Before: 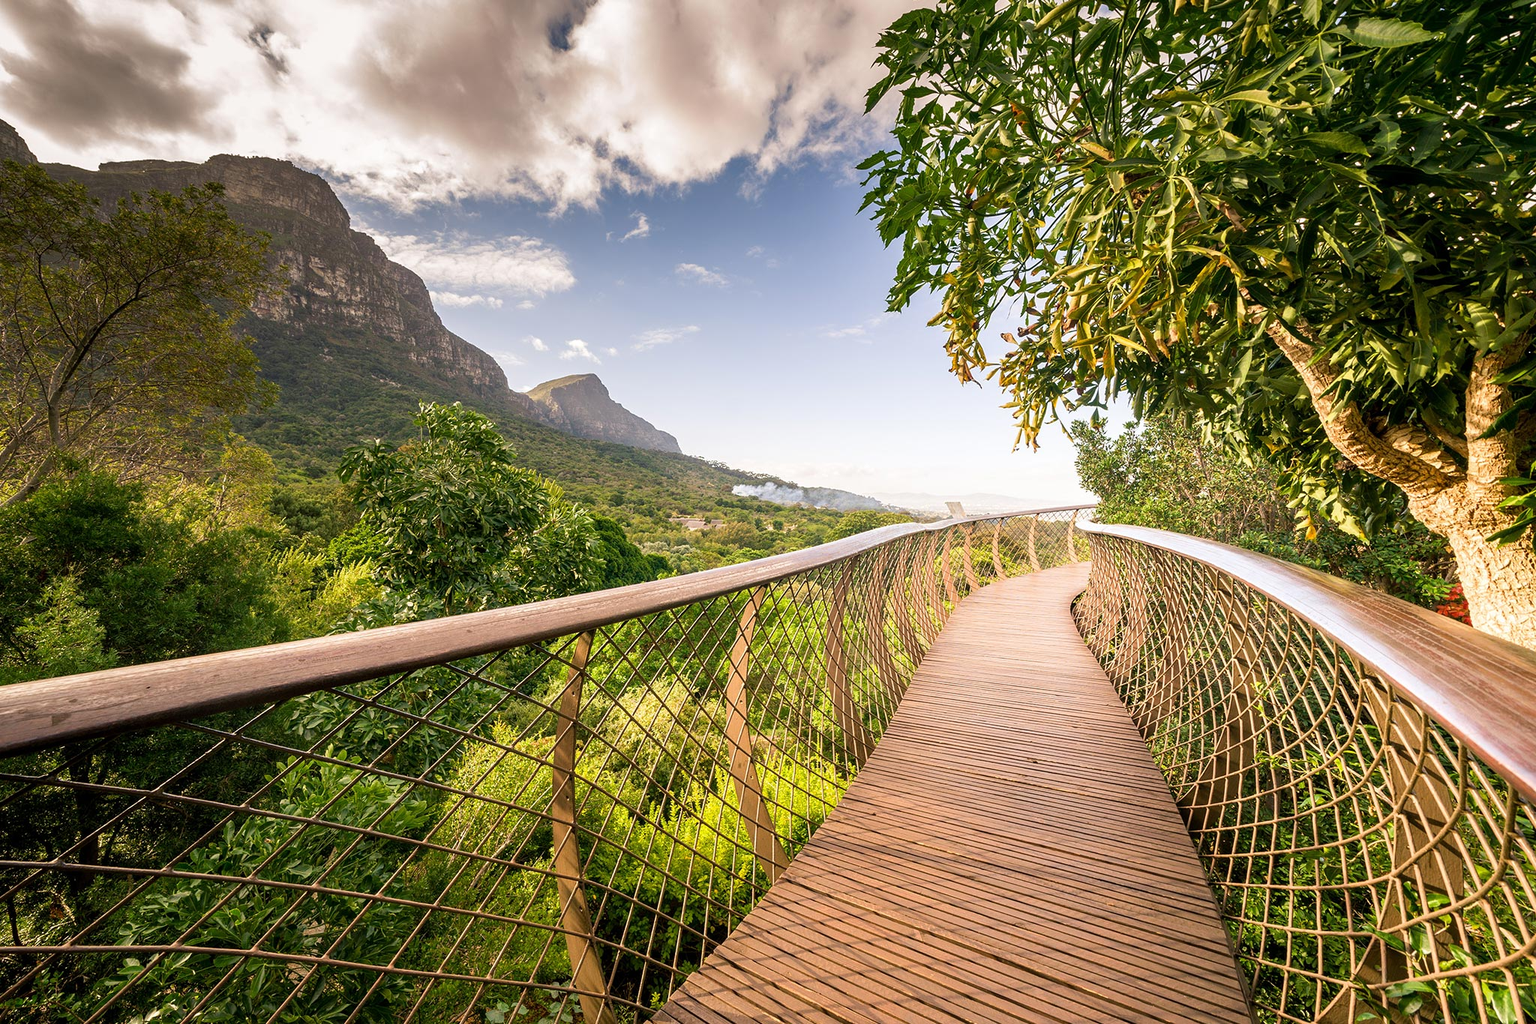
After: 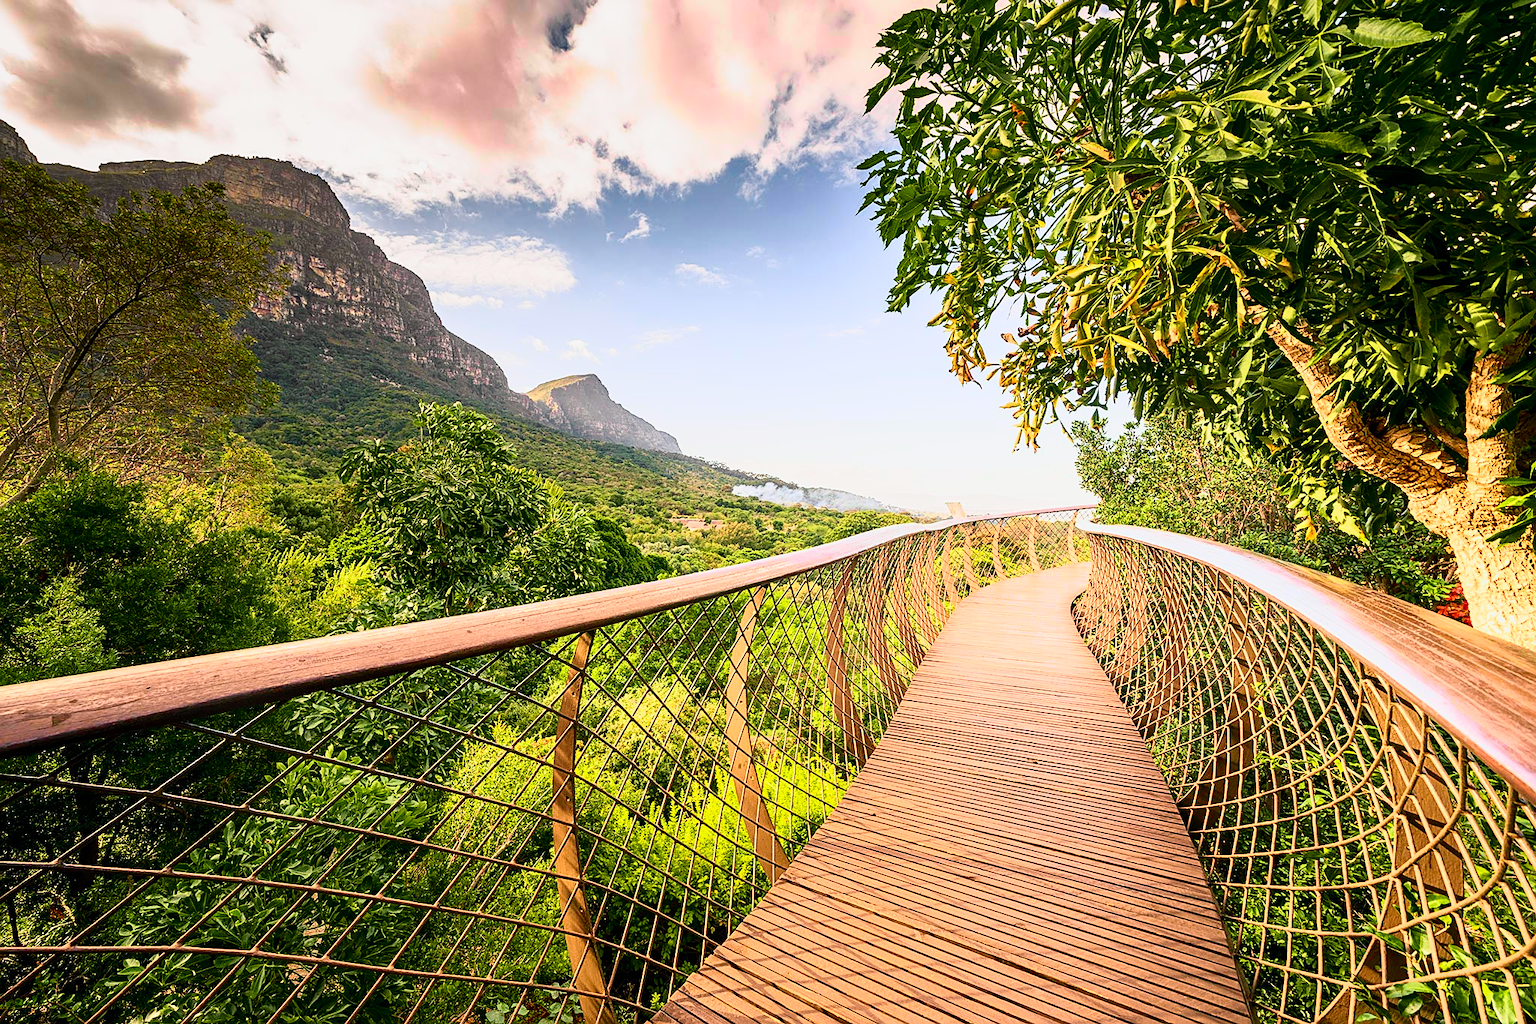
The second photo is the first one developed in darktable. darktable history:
tone curve: curves: ch0 [(0, 0) (0.046, 0.031) (0.163, 0.114) (0.391, 0.432) (0.488, 0.561) (0.695, 0.839) (0.785, 0.904) (1, 0.965)]; ch1 [(0, 0) (0.248, 0.252) (0.427, 0.412) (0.482, 0.462) (0.499, 0.497) (0.518, 0.52) (0.535, 0.577) (0.585, 0.623) (0.679, 0.743) (0.788, 0.809) (1, 1)]; ch2 [(0, 0) (0.313, 0.262) (0.427, 0.417) (0.473, 0.47) (0.503, 0.503) (0.523, 0.515) (0.557, 0.596) (0.598, 0.646) (0.708, 0.771) (1, 1)], color space Lab, independent channels, preserve colors none
sharpen: on, module defaults
